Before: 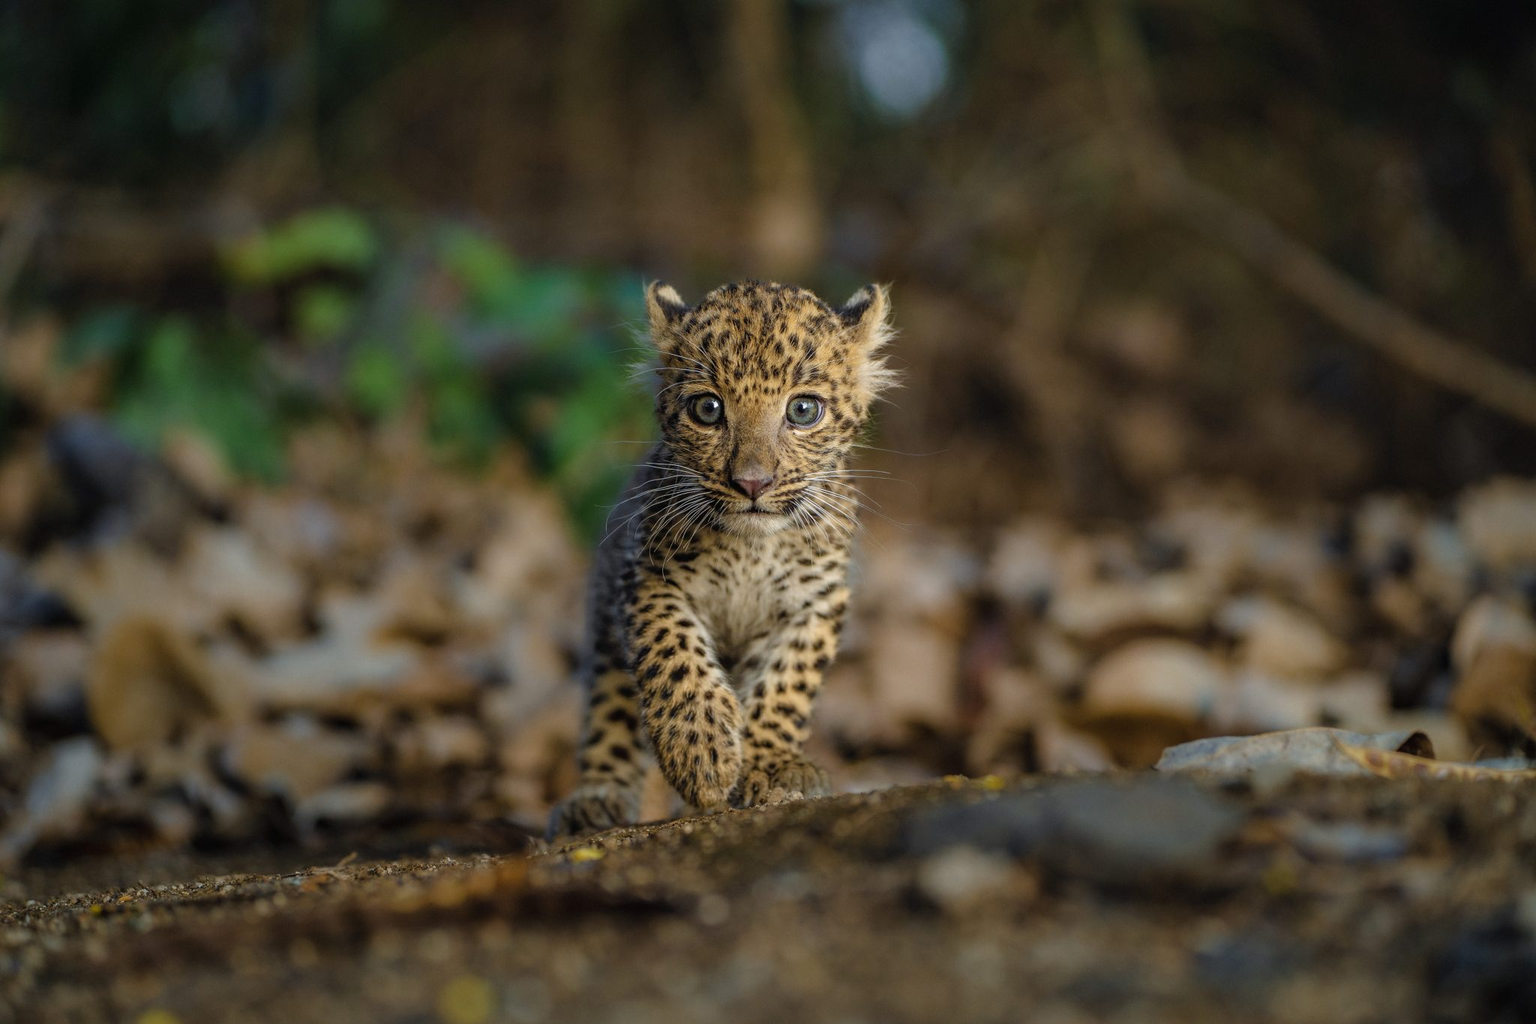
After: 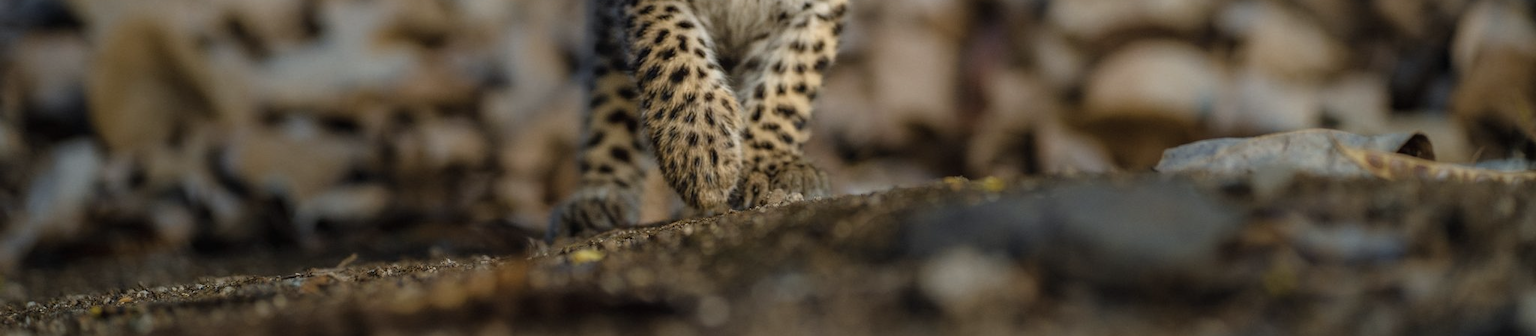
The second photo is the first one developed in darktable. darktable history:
contrast brightness saturation: contrast 0.056, brightness -0.007, saturation -0.211
crop and rotate: top 58.509%, bottom 8.643%
tone equalizer: edges refinement/feathering 500, mask exposure compensation -1.57 EV, preserve details no
